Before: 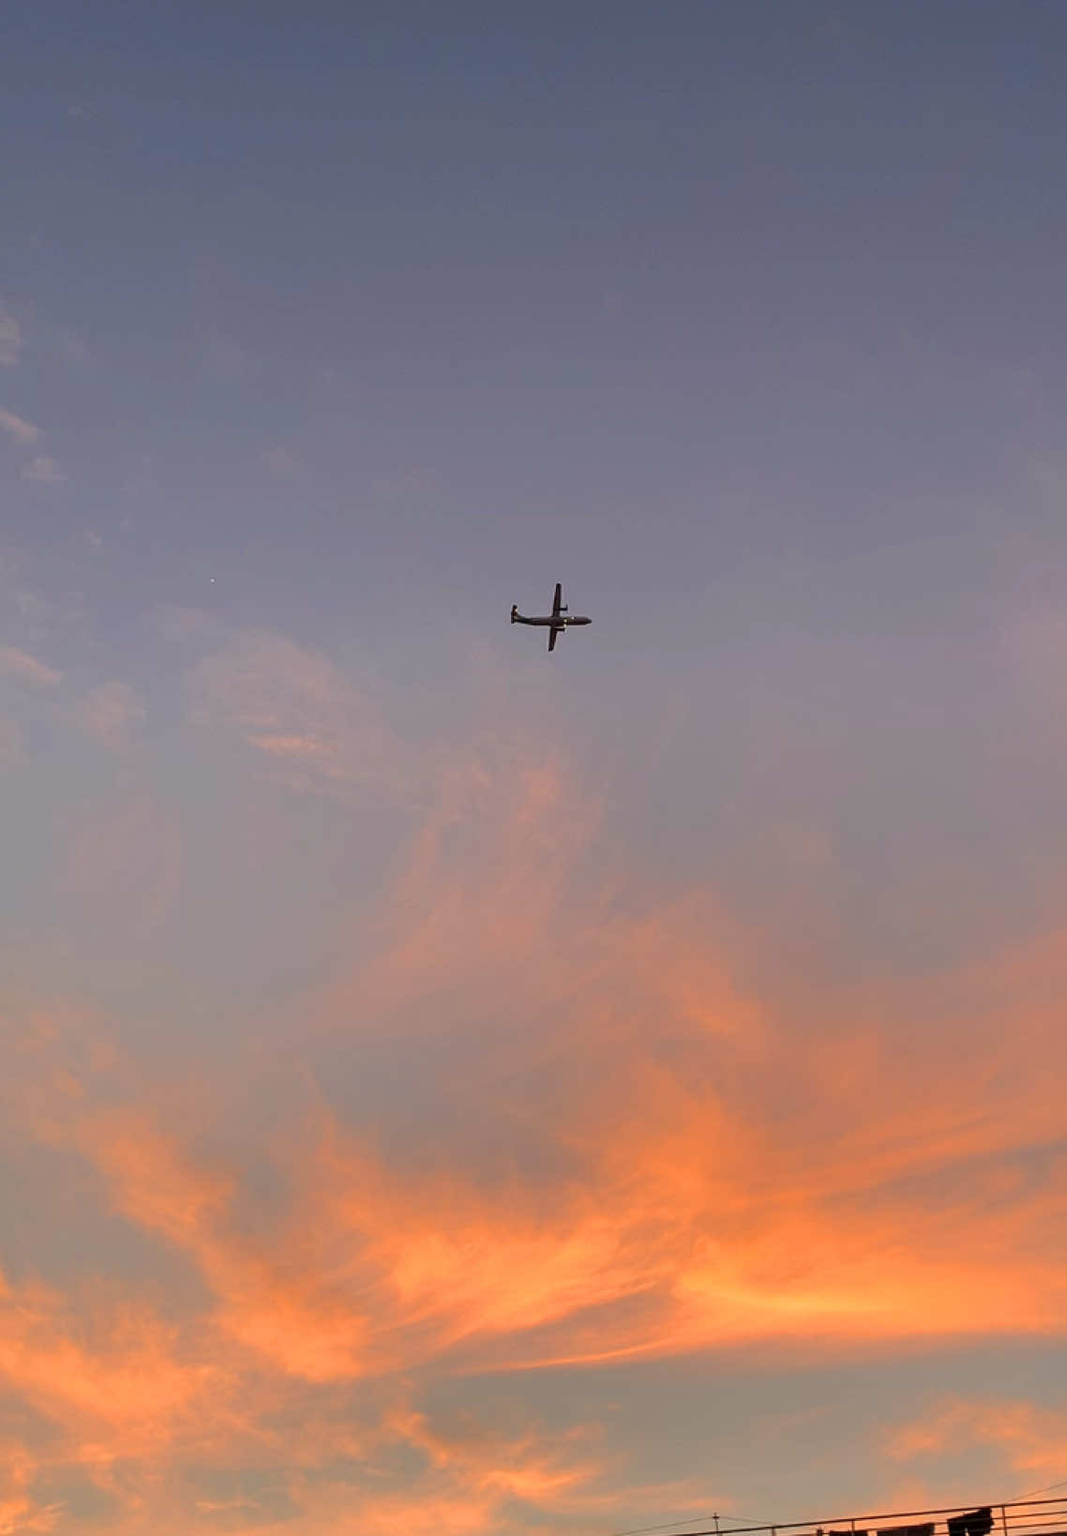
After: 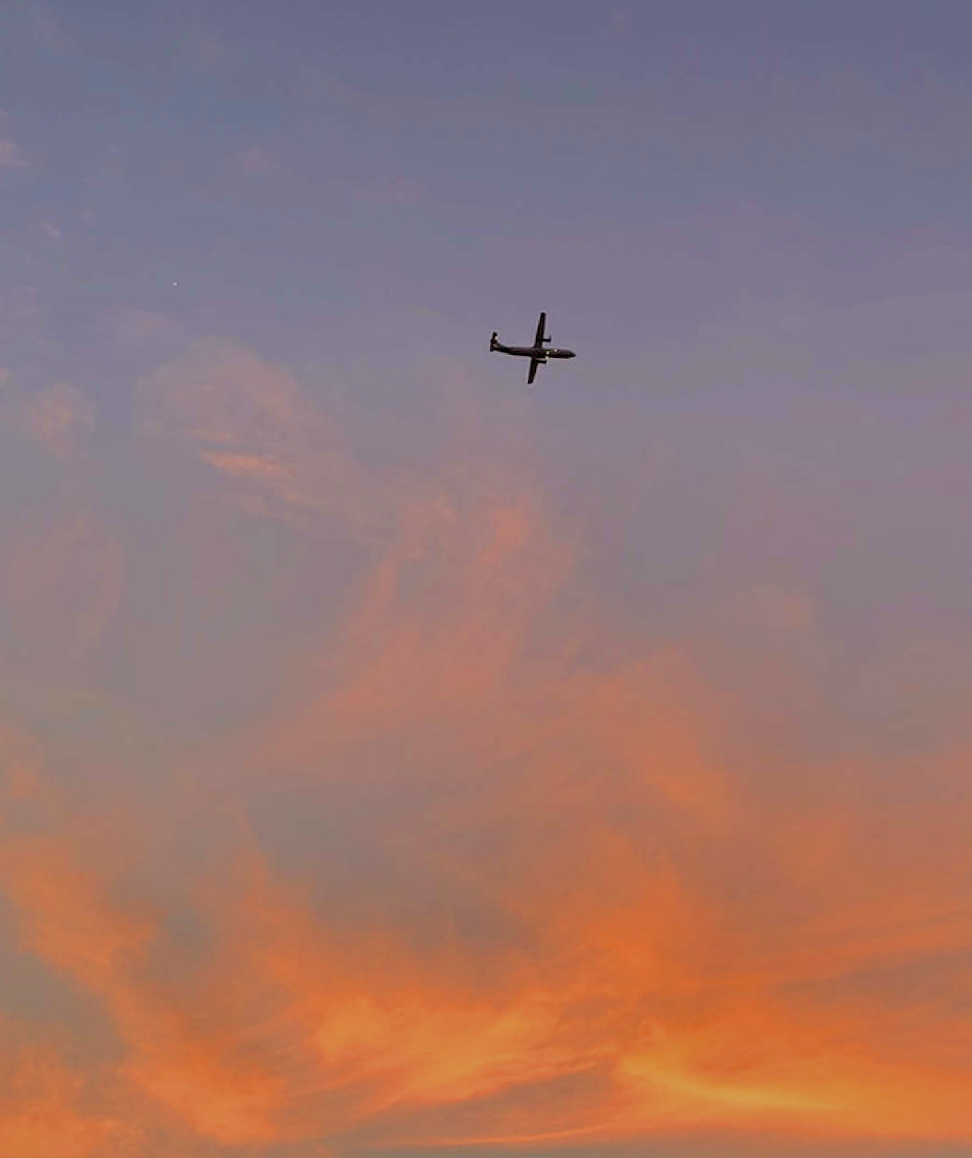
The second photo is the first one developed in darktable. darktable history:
crop and rotate: angle -3.95°, left 9.748%, top 20.407%, right 12.359%, bottom 11.951%
shadows and highlights: shadows 20.97, highlights -82.82, soften with gaussian
filmic rgb: black relative exposure -7.65 EV, white relative exposure 4.56 EV, hardness 3.61, color science v6 (2022)
velvia: on, module defaults
